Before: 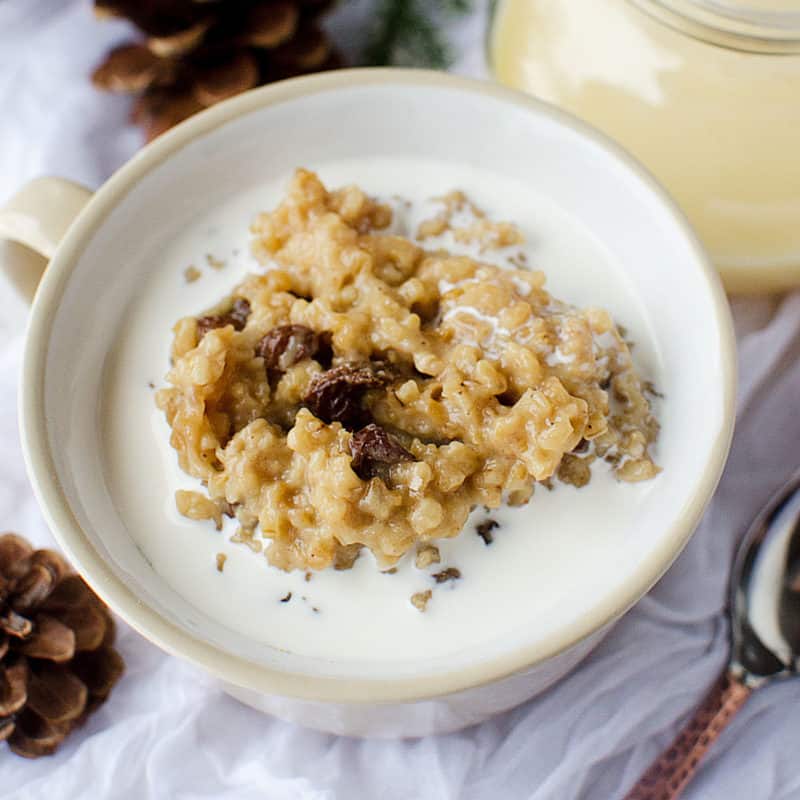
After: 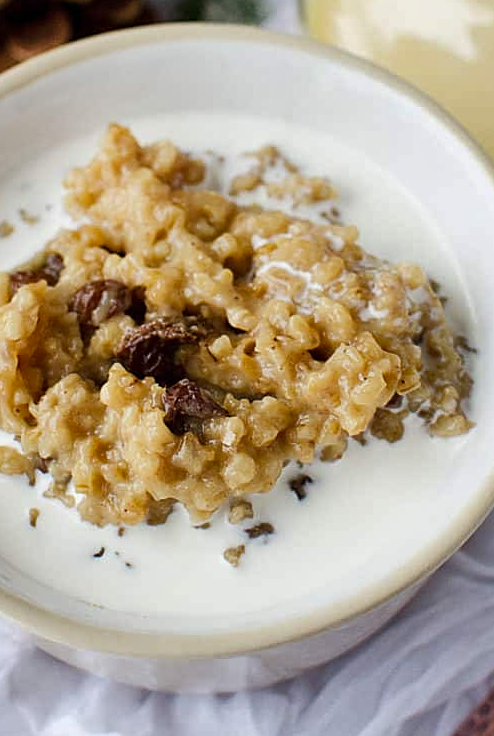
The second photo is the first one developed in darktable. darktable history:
sharpen: amount 0.207
shadows and highlights: soften with gaussian
crop and rotate: left 23.414%, top 5.648%, right 14.72%, bottom 2.283%
